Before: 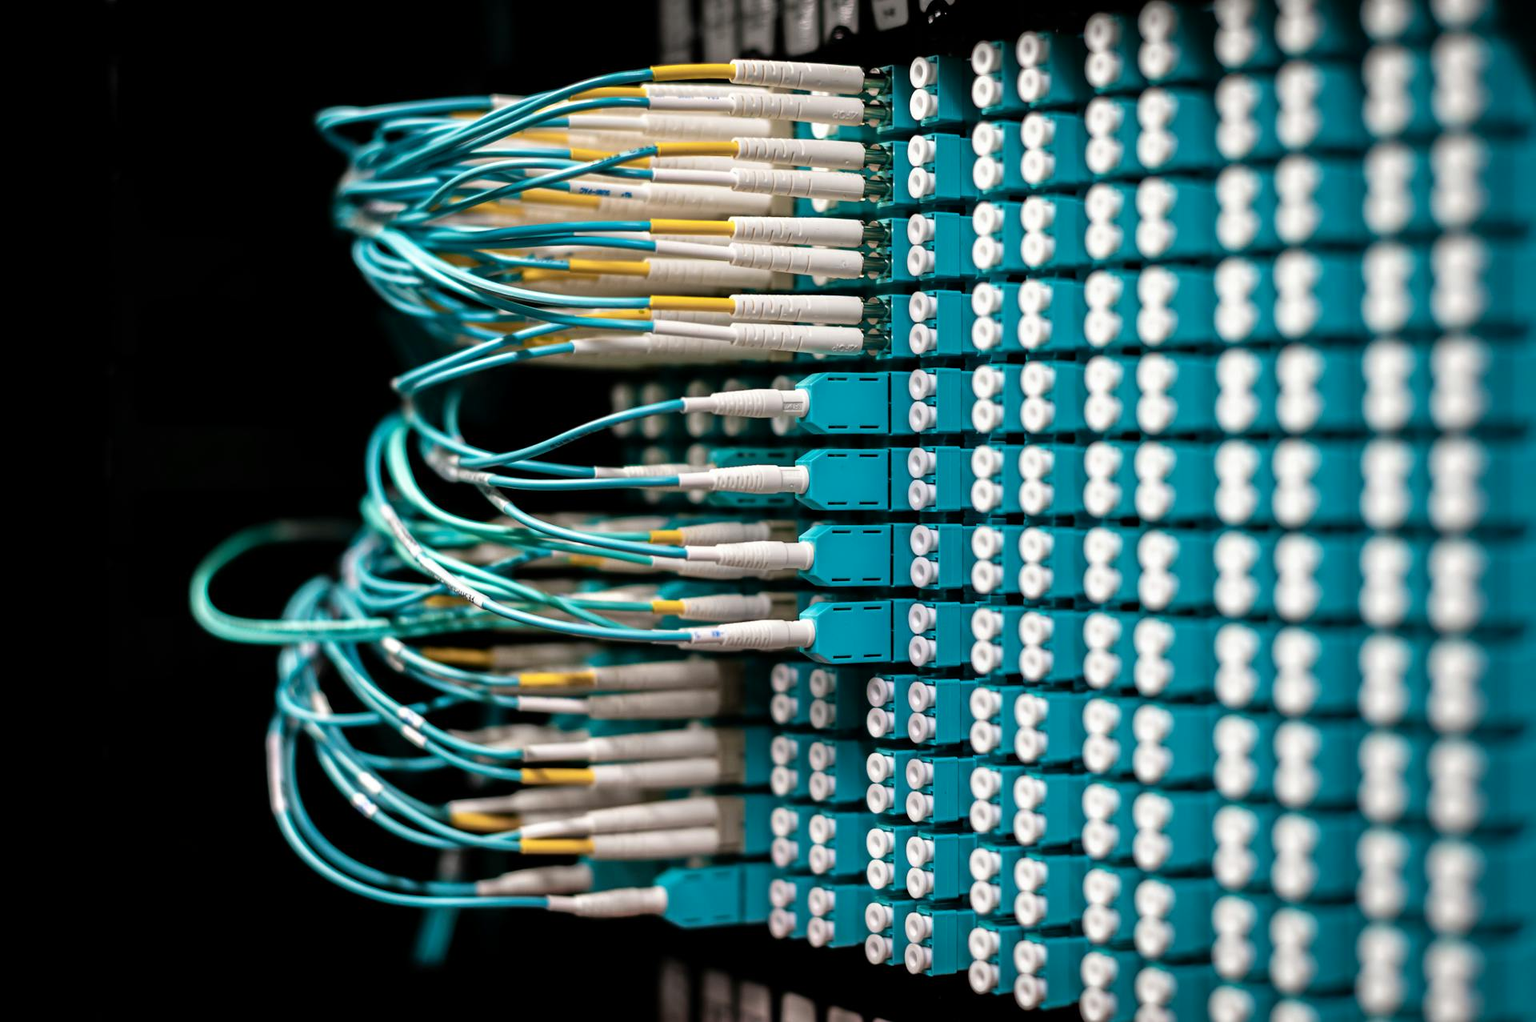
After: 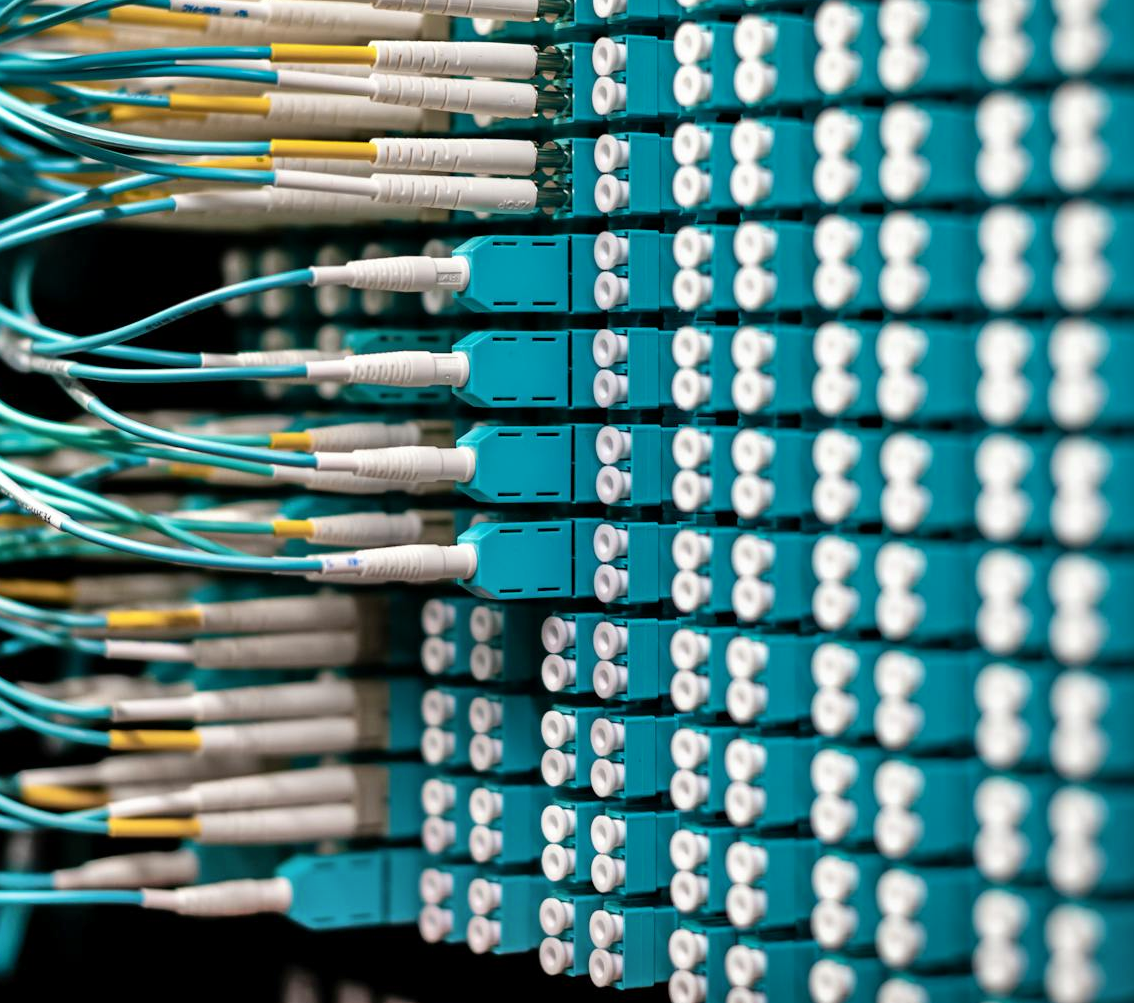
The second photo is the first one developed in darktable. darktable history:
crop and rotate: left 28.239%, top 18.079%, right 12.67%, bottom 3.33%
shadows and highlights: soften with gaussian
